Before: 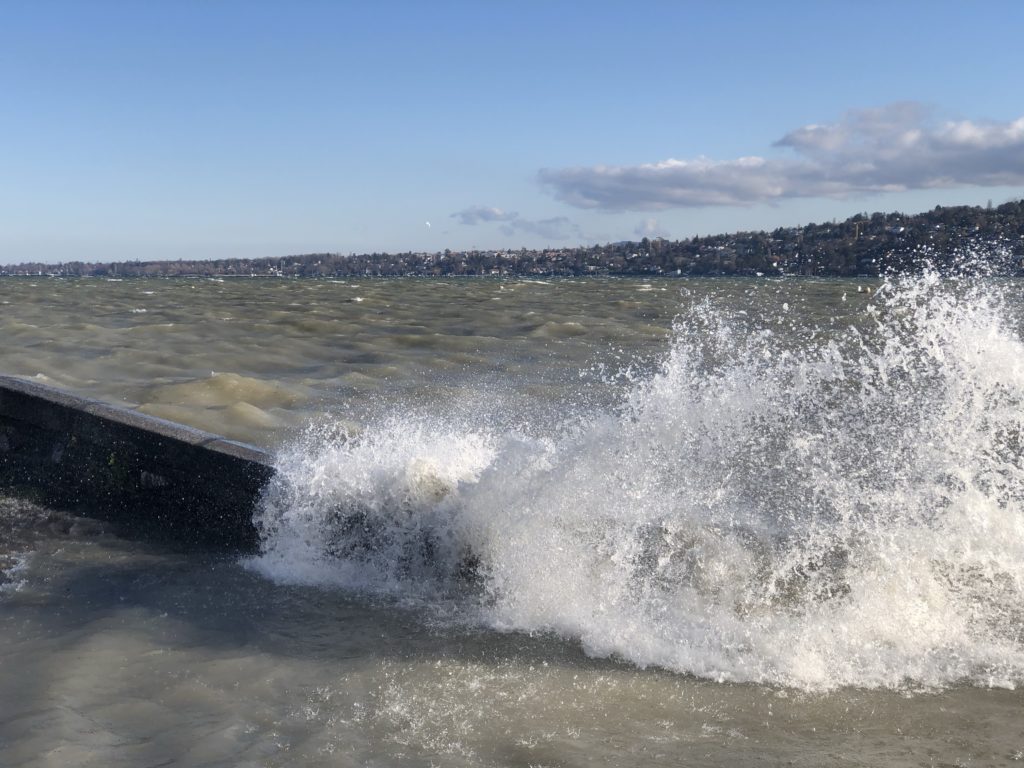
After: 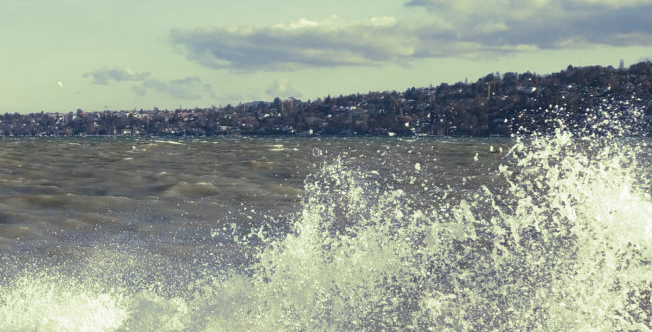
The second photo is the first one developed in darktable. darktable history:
split-toning: shadows › hue 290.82°, shadows › saturation 0.34, highlights › saturation 0.38, balance 0, compress 50%
crop: left 36.005%, top 18.293%, right 0.31%, bottom 38.444%
